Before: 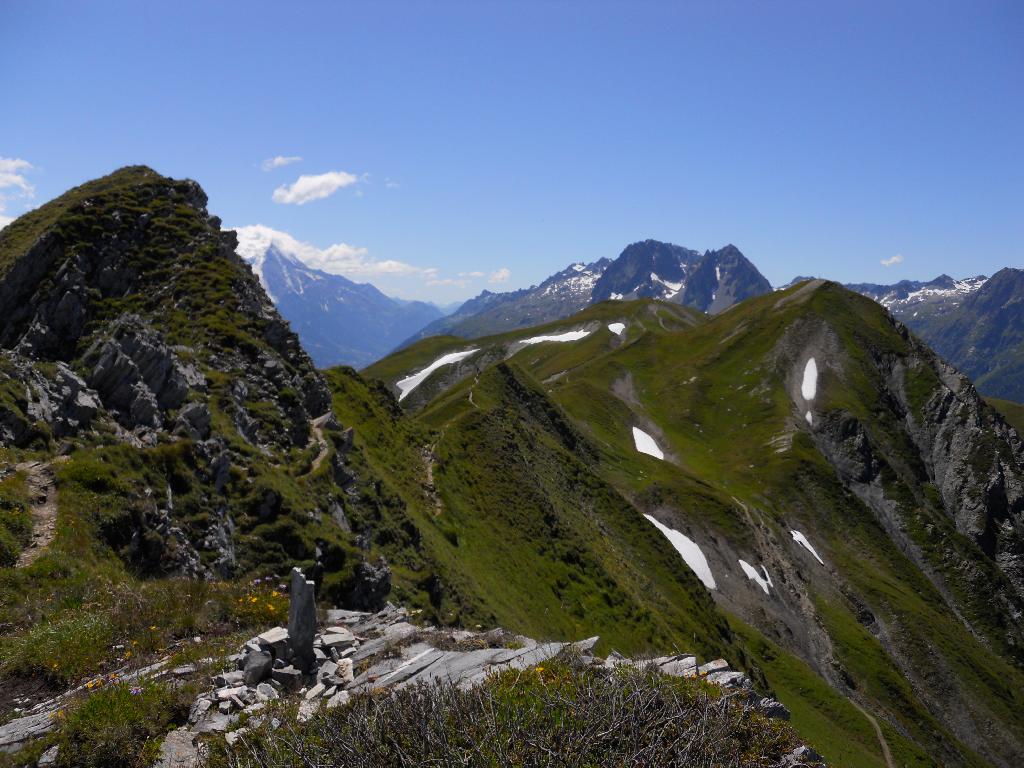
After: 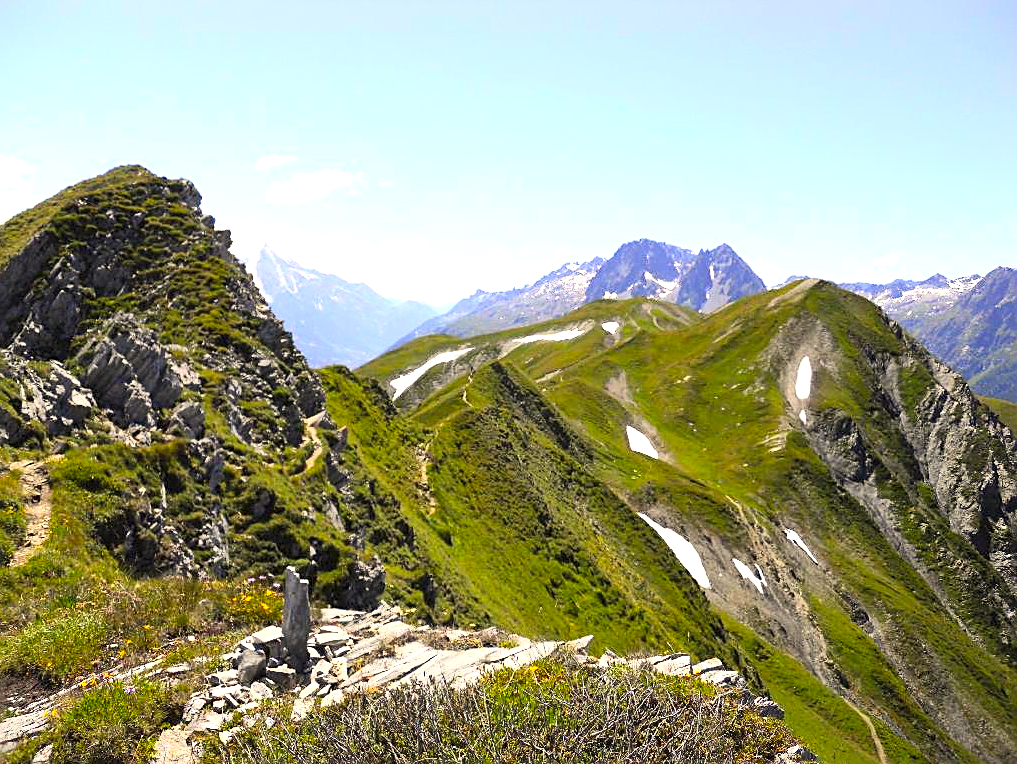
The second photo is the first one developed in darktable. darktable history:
exposure: black level correction 0, exposure 1.6 EV, compensate exposure bias true, compensate highlight preservation false
color correction: highlights a* 2.72, highlights b* 22.8
crop and rotate: left 0.614%, top 0.179%, bottom 0.309%
sharpen: on, module defaults
contrast brightness saturation: contrast 0.2, brightness 0.16, saturation 0.22
white balance: red 0.974, blue 1.044
